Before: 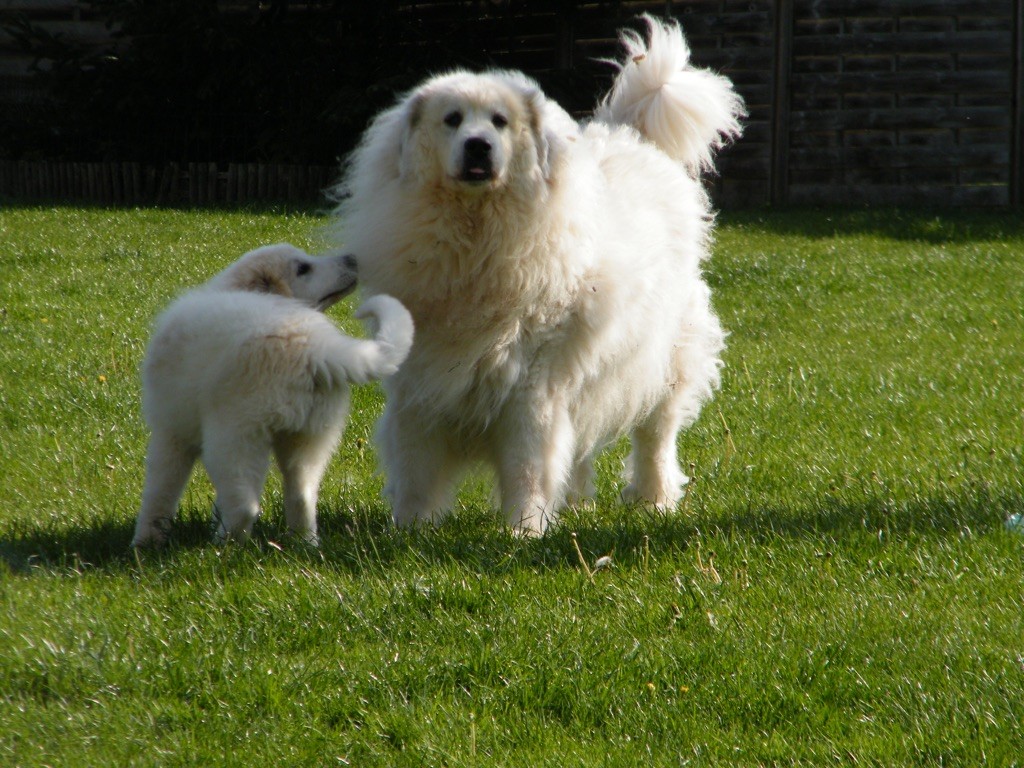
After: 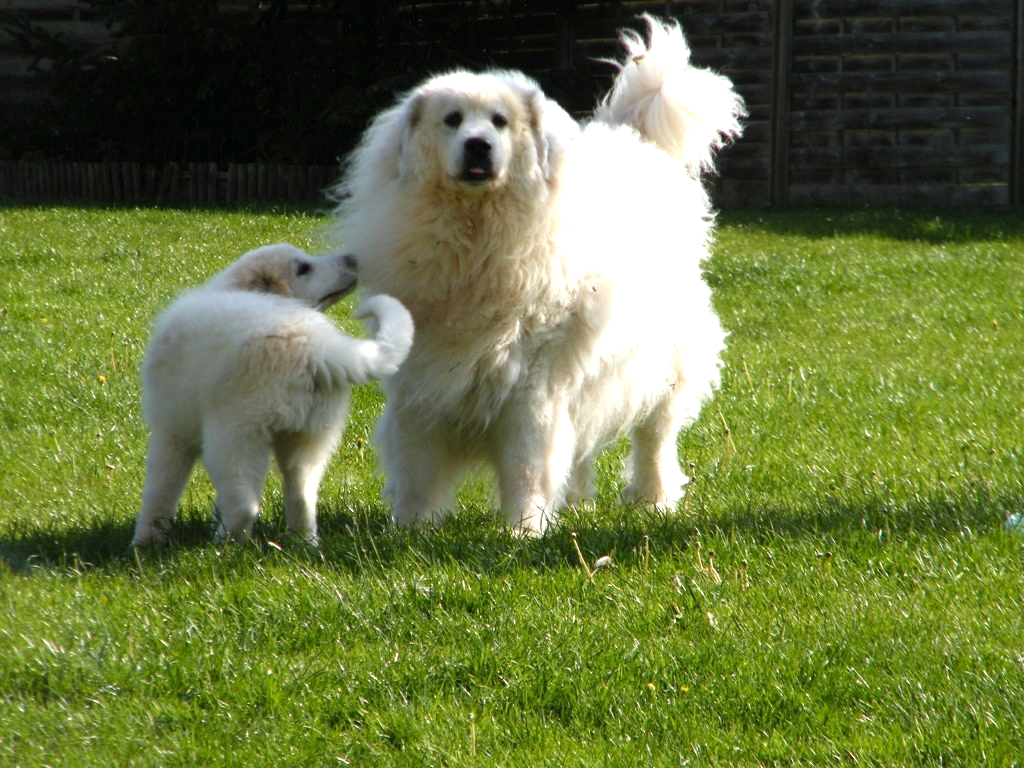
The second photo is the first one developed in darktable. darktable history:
white balance: red 0.986, blue 1.01
levels: levels [0, 0.476, 0.951]
tone equalizer: on, module defaults
exposure: exposure 0.515 EV, compensate highlight preservation false
